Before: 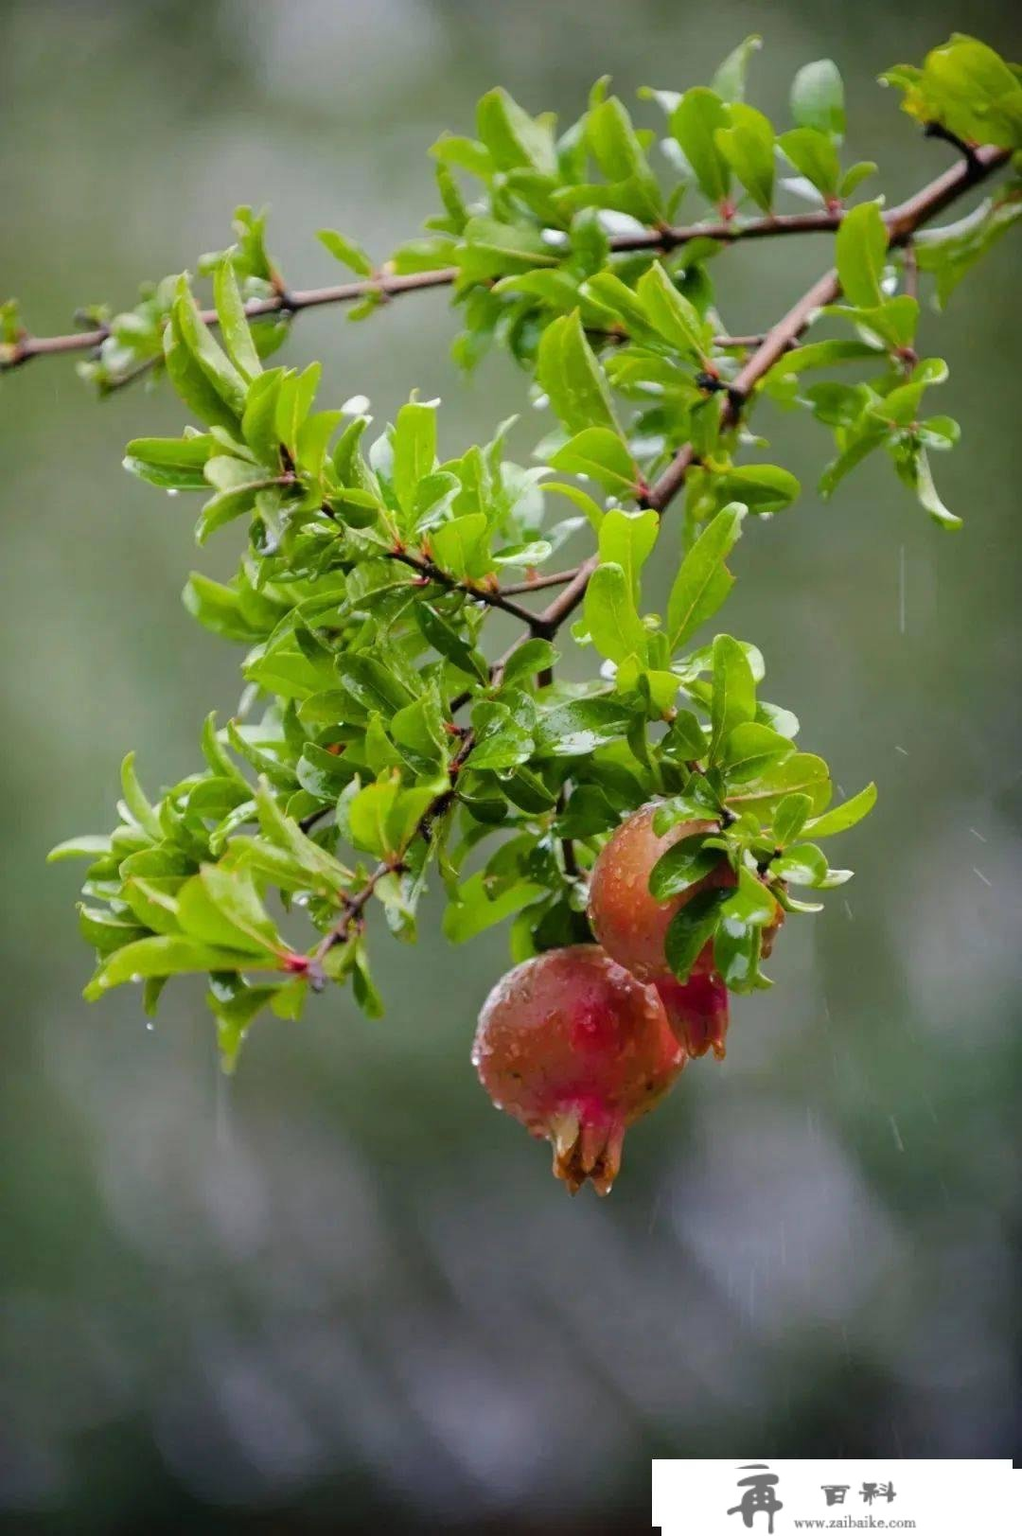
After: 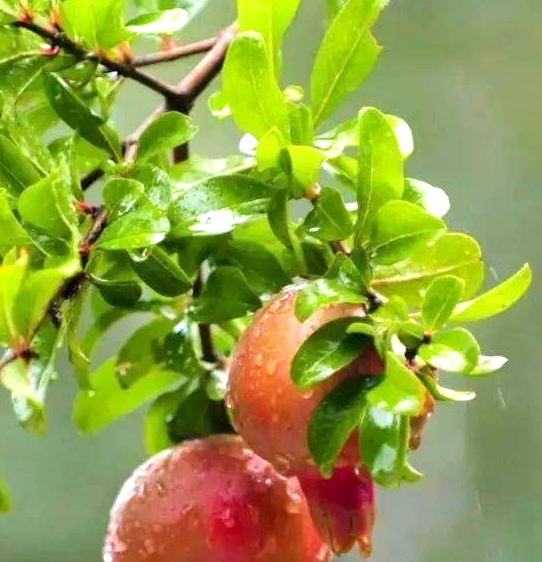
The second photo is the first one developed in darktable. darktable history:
crop: left 36.607%, top 34.735%, right 13.146%, bottom 30.611%
velvia: on, module defaults
exposure: black level correction 0.001, exposure 0.955 EV, compensate exposure bias true, compensate highlight preservation false
